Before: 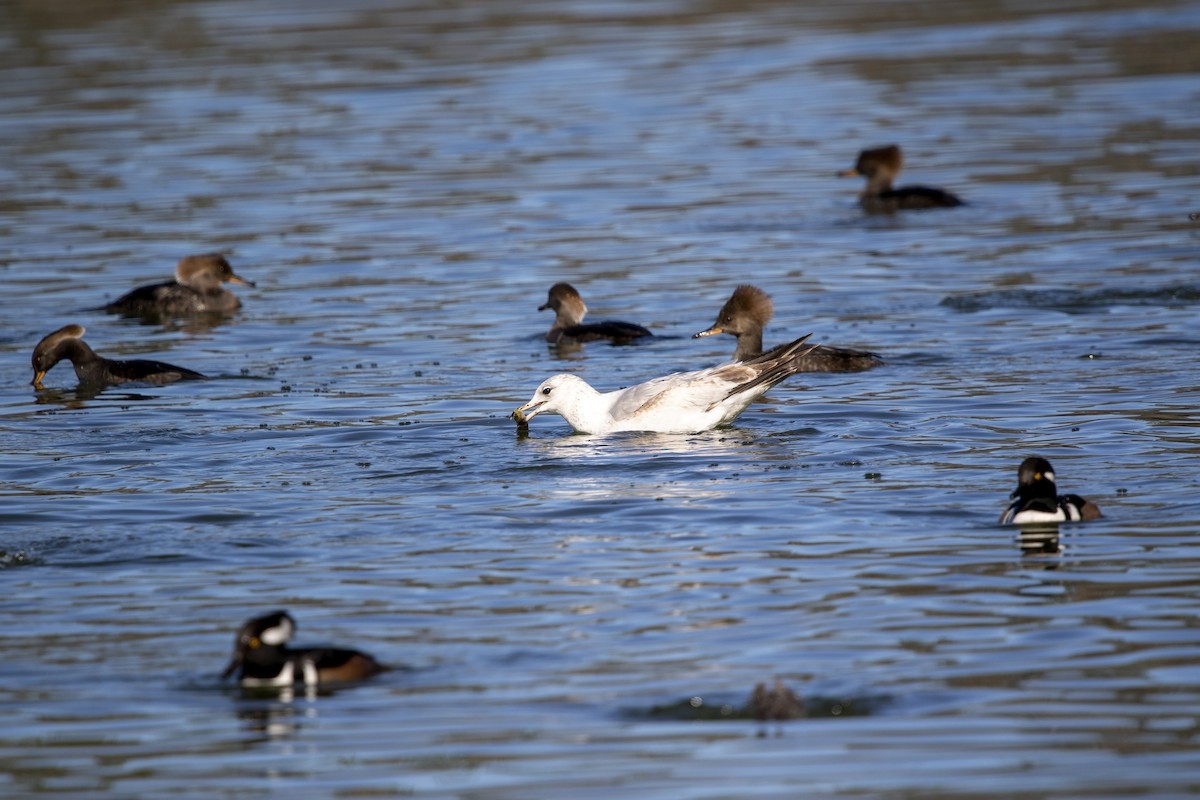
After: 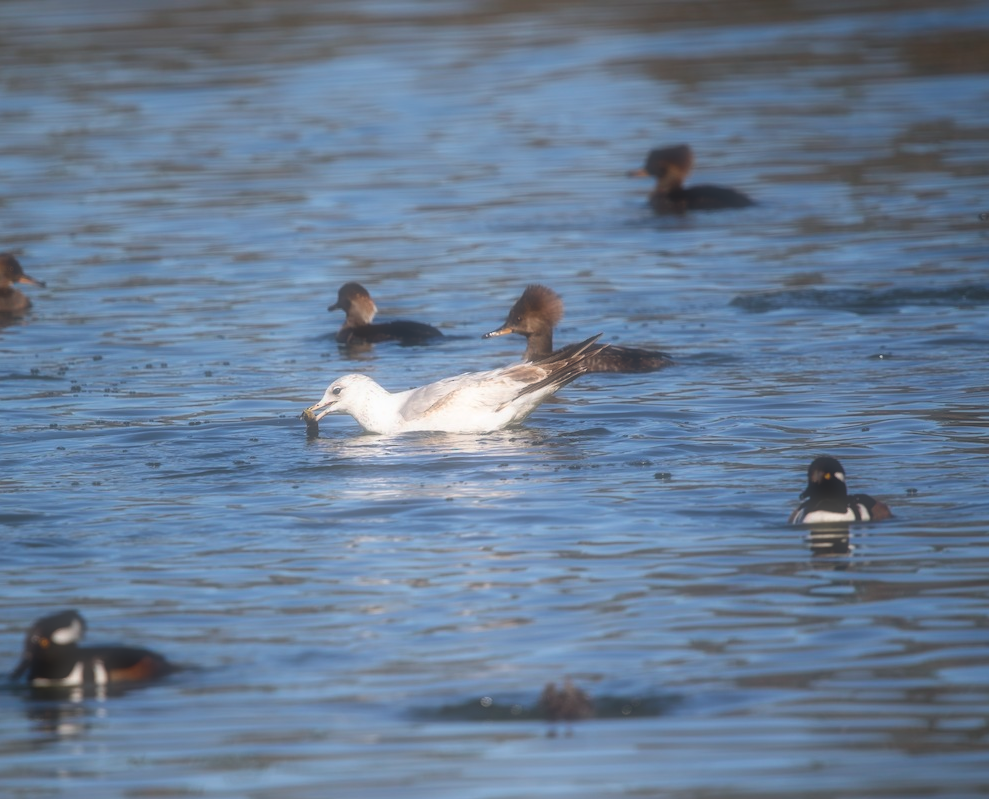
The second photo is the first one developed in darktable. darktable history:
soften: size 60.24%, saturation 65.46%, brightness 0.506 EV, mix 25.7%
crop: left 17.582%, bottom 0.031%
shadows and highlights: shadows -54.3, highlights 86.09, soften with gaussian
